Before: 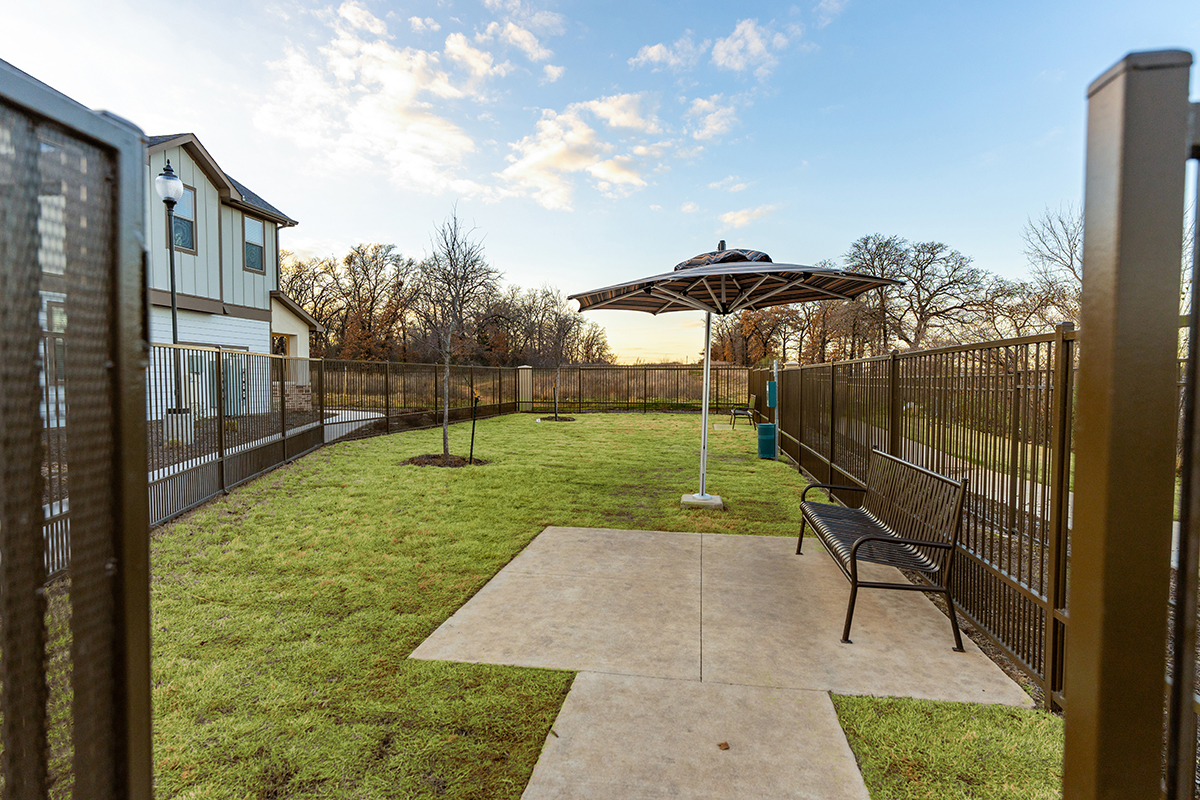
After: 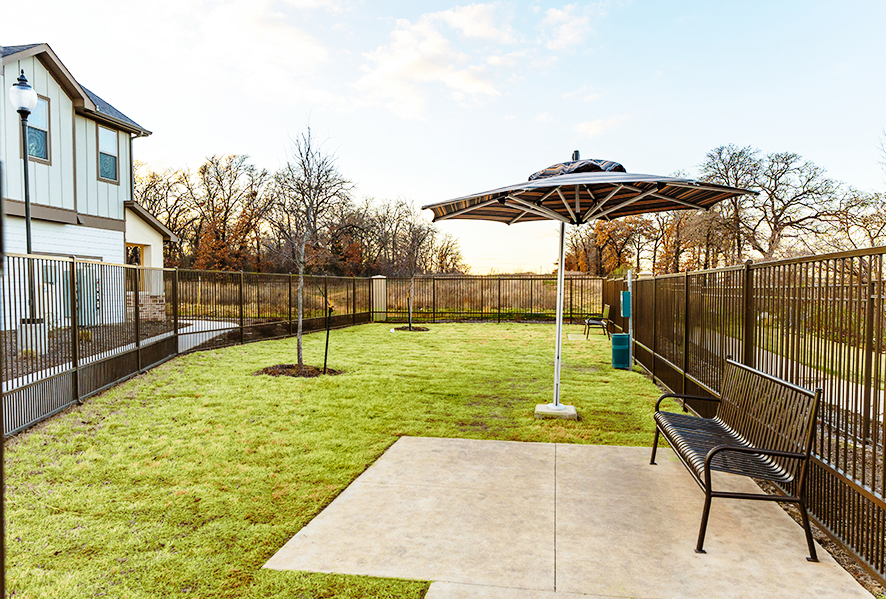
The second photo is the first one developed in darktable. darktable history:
crop and rotate: left 12.169%, top 11.365%, right 13.972%, bottom 13.652%
base curve: curves: ch0 [(0, 0) (0.028, 0.03) (0.121, 0.232) (0.46, 0.748) (0.859, 0.968) (1, 1)], preserve colors none
